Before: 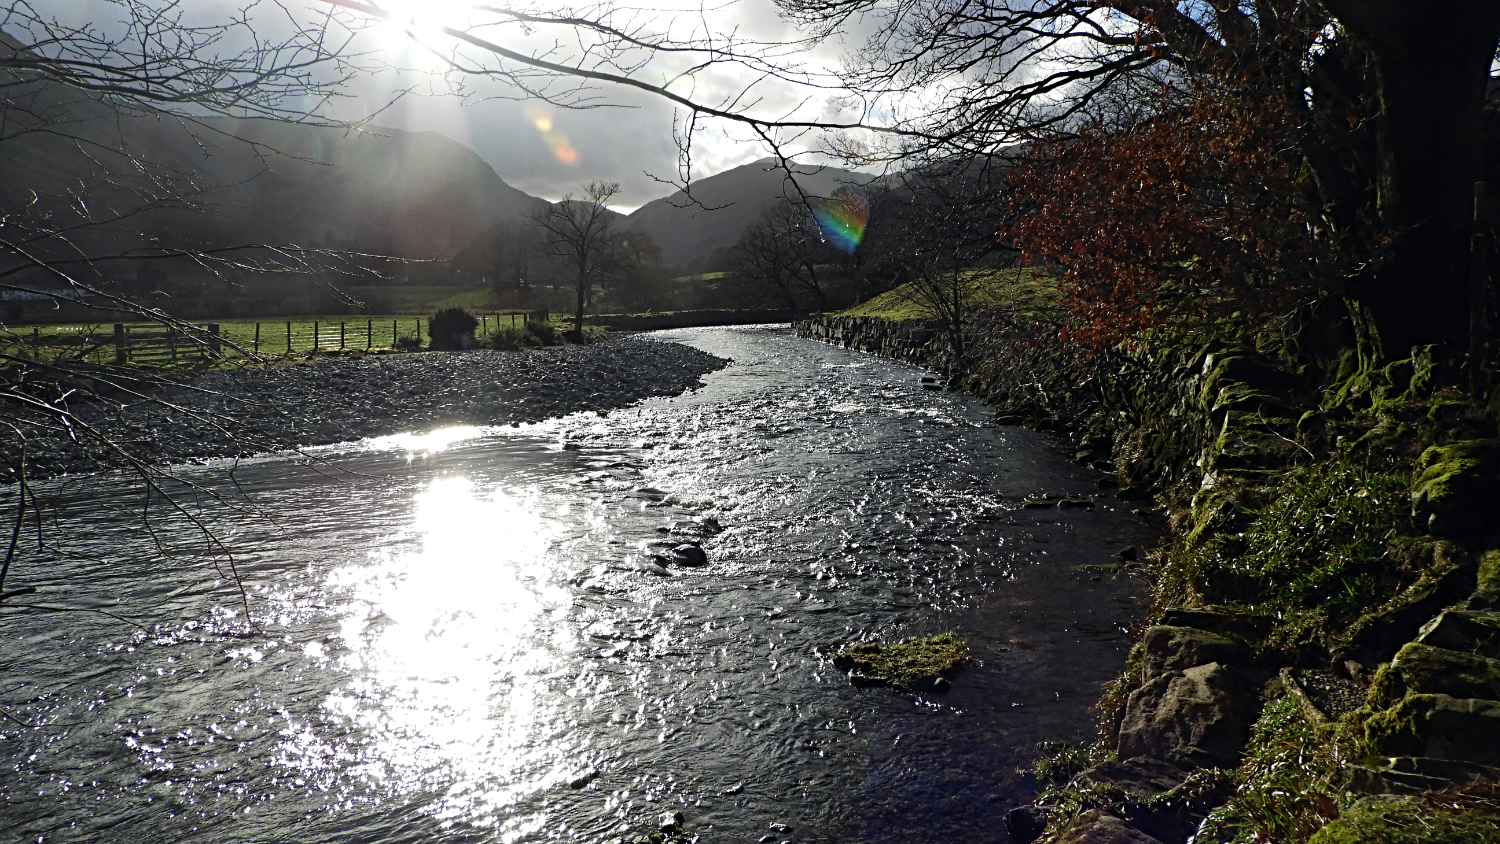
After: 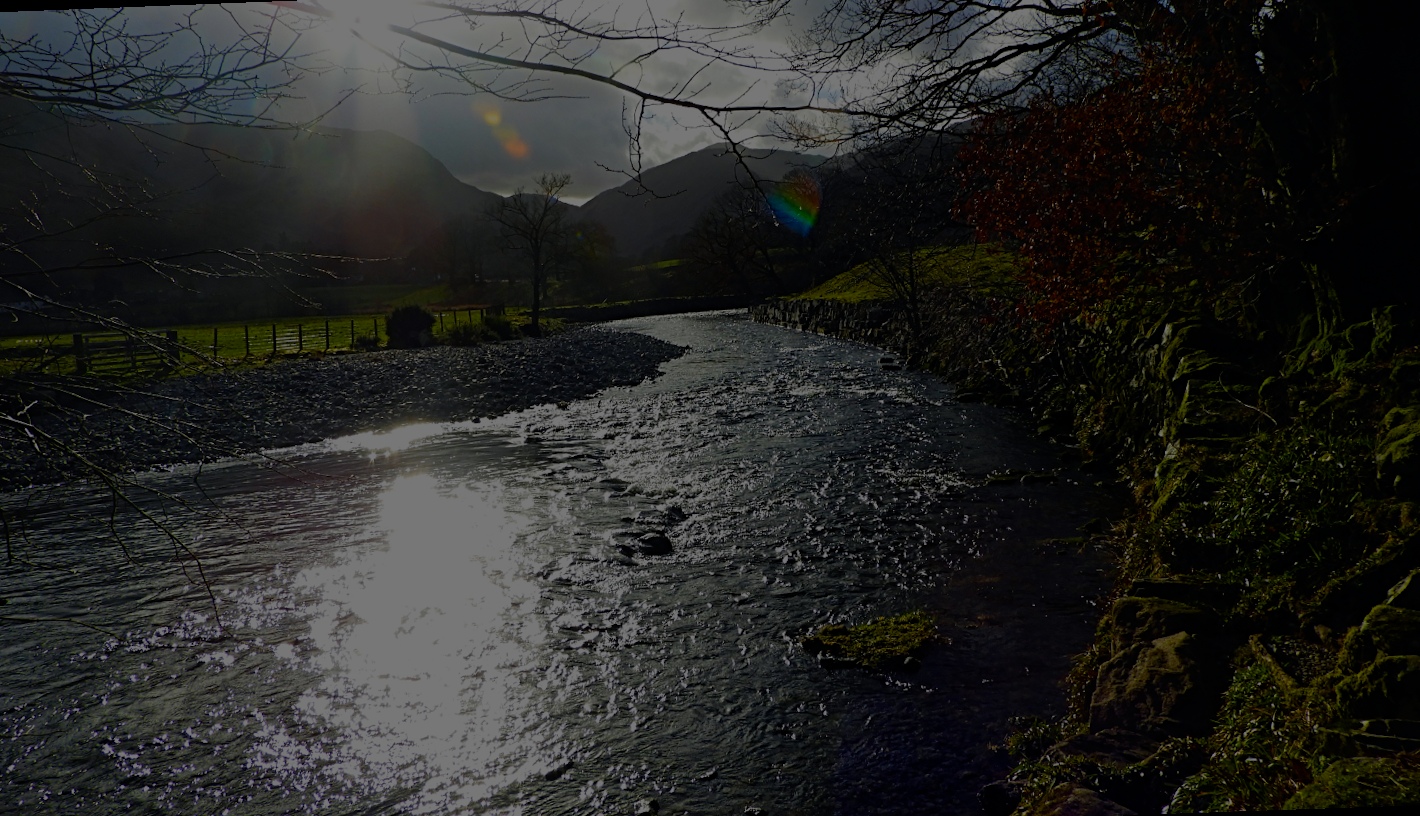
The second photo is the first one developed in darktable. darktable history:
crop: bottom 0.071%
color balance rgb: perceptual saturation grading › global saturation 20%, perceptual saturation grading › highlights -25%, perceptual saturation grading › shadows 50.52%, global vibrance 40.24%
exposure: exposure -2.446 EV, compensate highlight preservation false
rotate and perspective: rotation -2.12°, lens shift (vertical) 0.009, lens shift (horizontal) -0.008, automatic cropping original format, crop left 0.036, crop right 0.964, crop top 0.05, crop bottom 0.959
